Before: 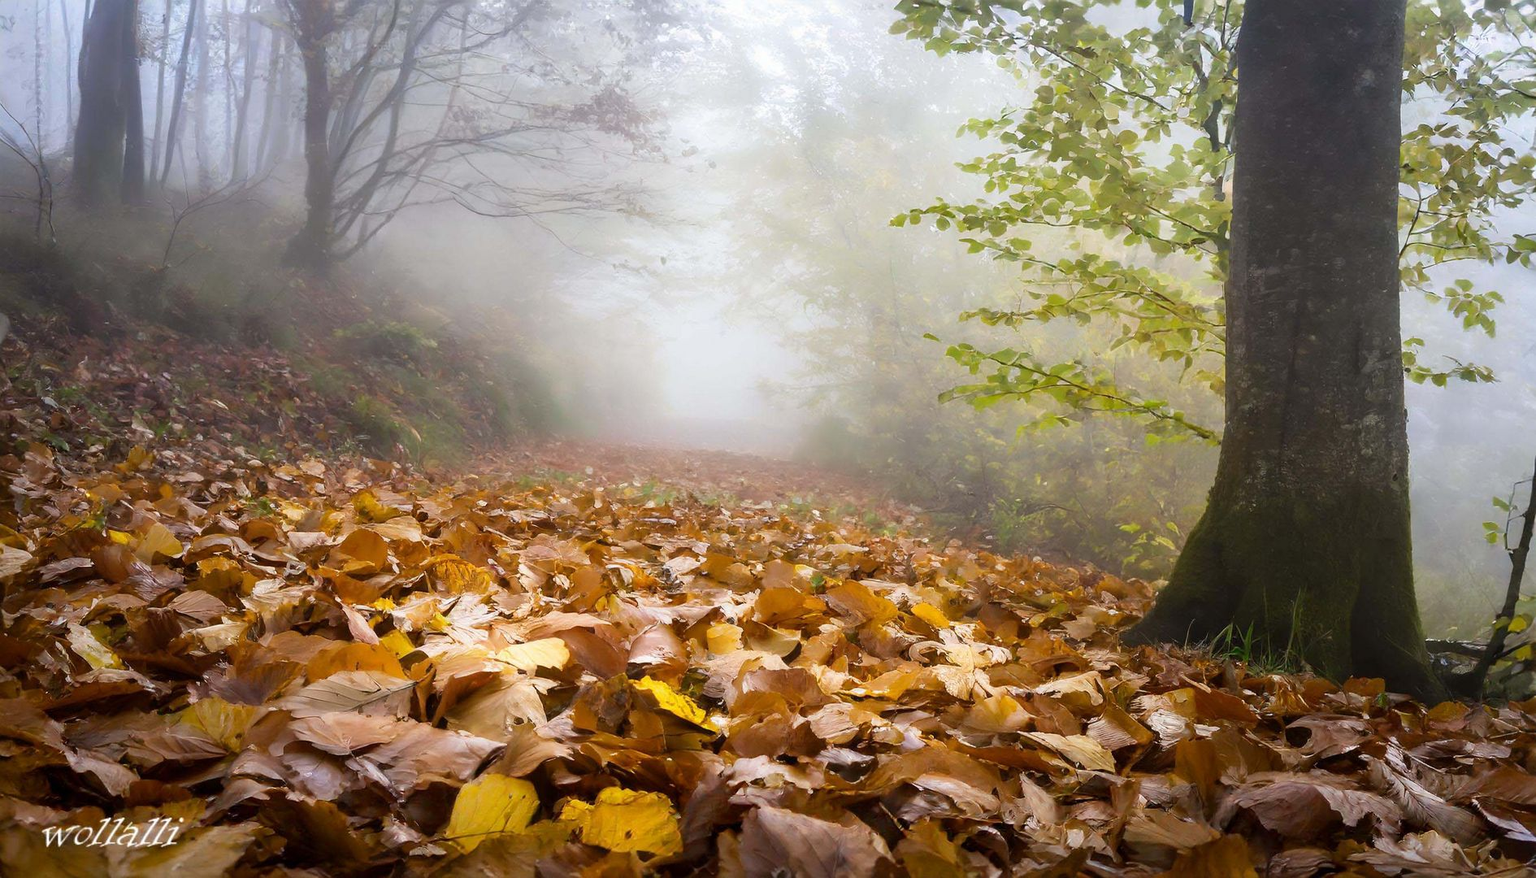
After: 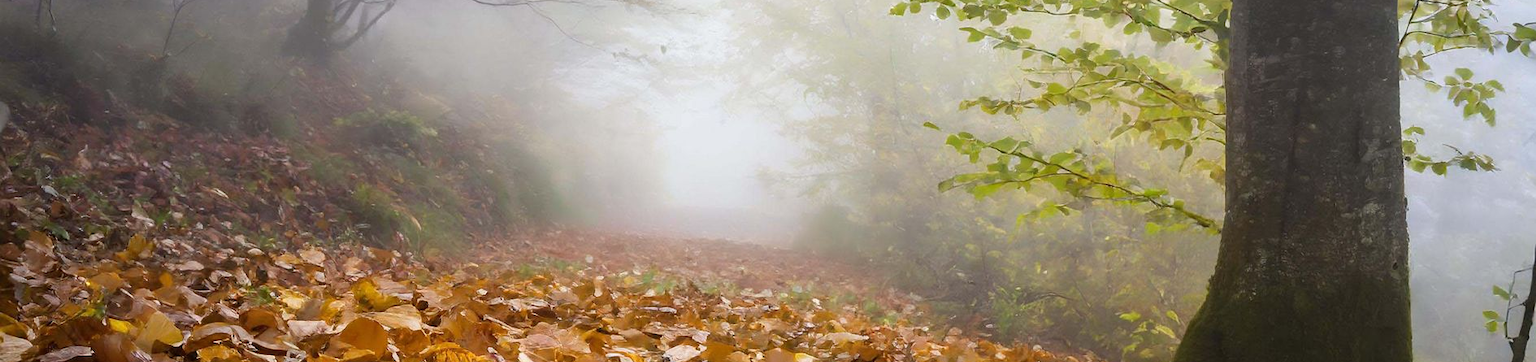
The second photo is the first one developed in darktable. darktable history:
crop and rotate: top 24.108%, bottom 34.557%
